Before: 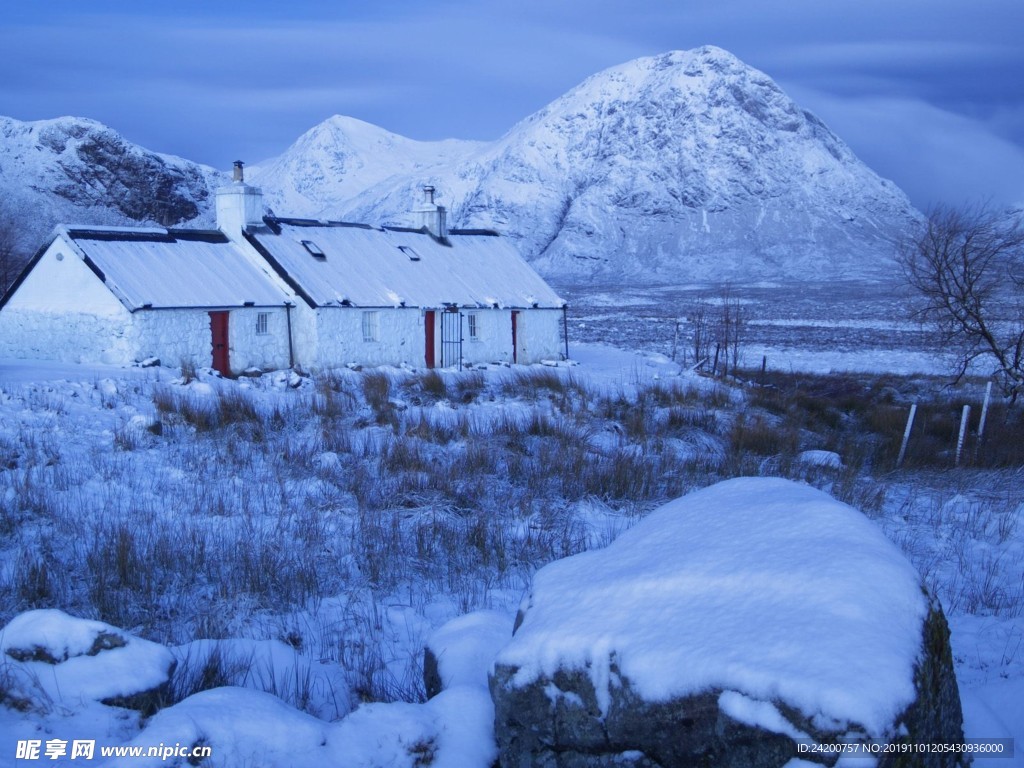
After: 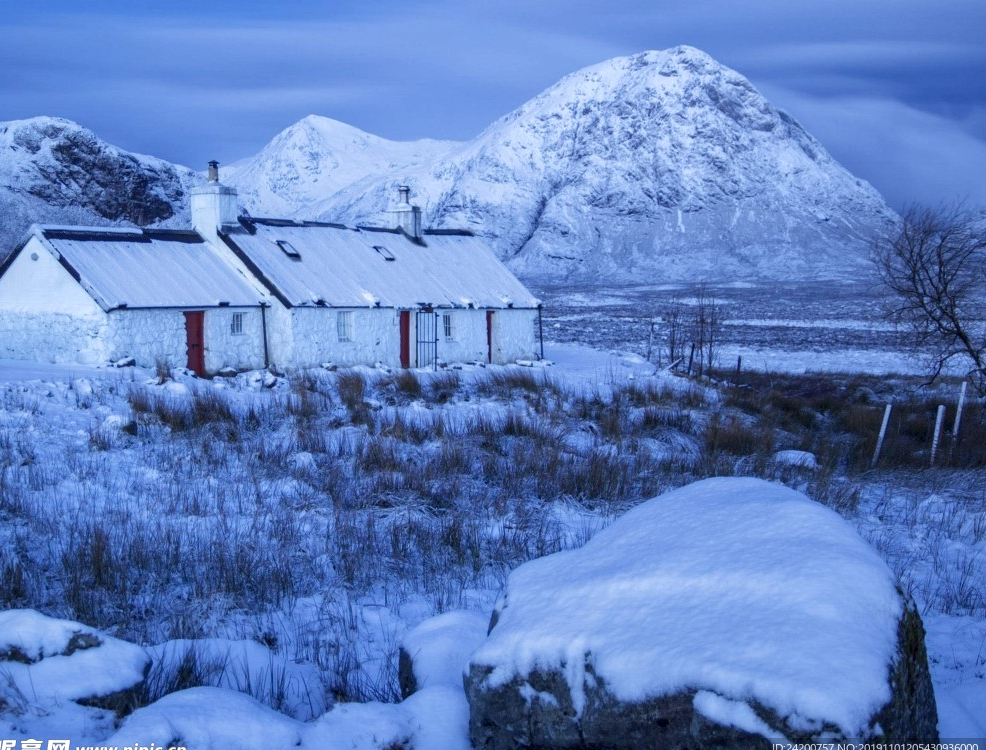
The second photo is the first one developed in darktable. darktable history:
crop and rotate: left 2.536%, right 1.107%, bottom 2.246%
local contrast: highlights 25%, detail 130%
